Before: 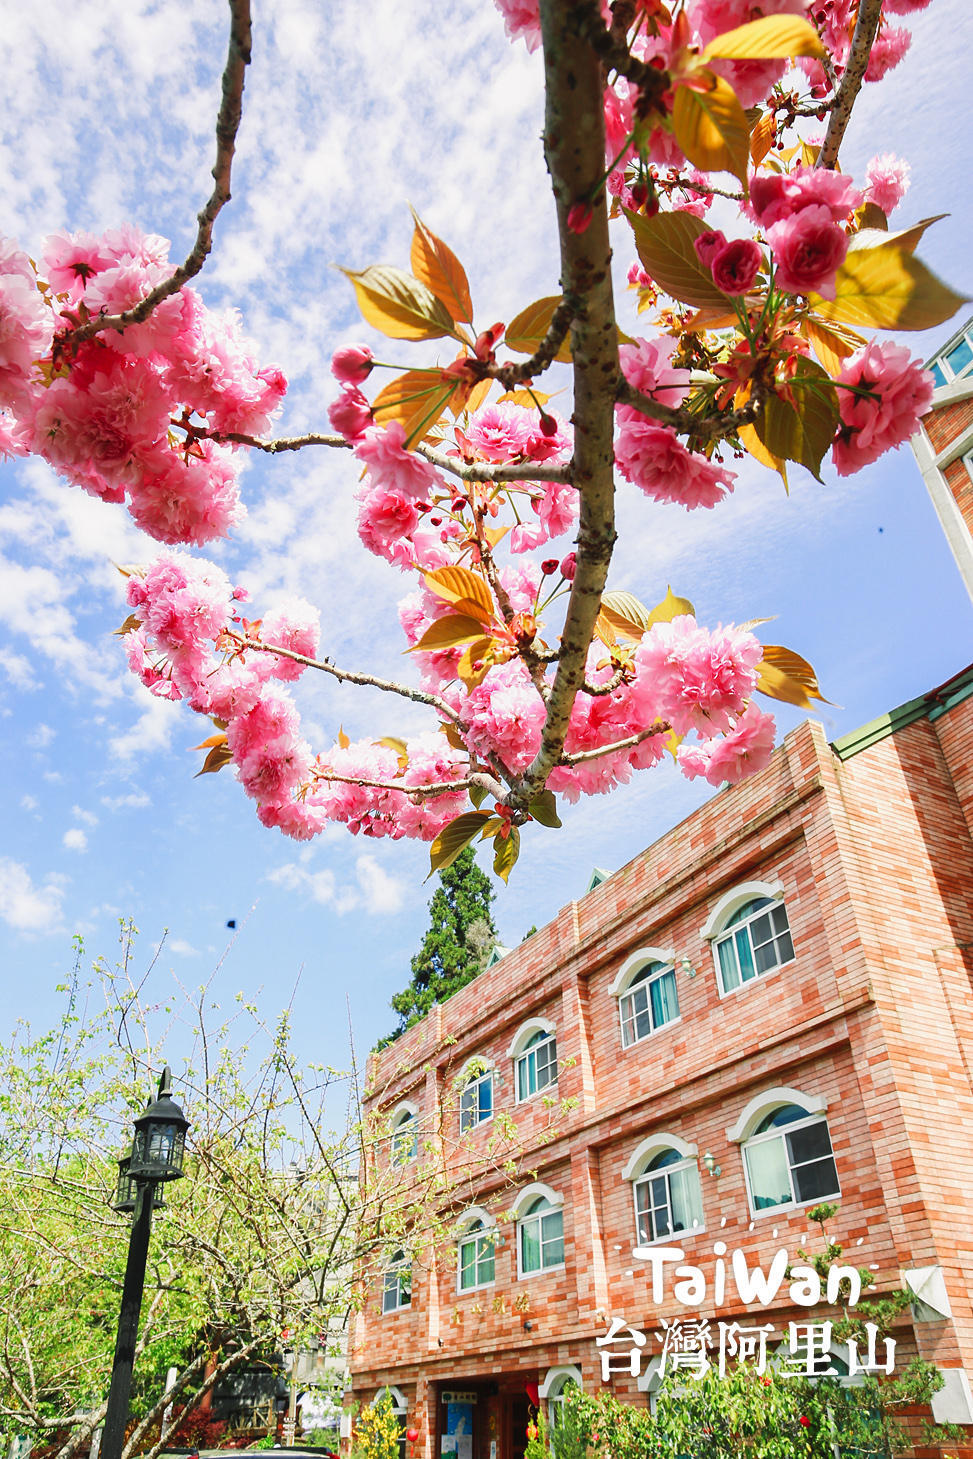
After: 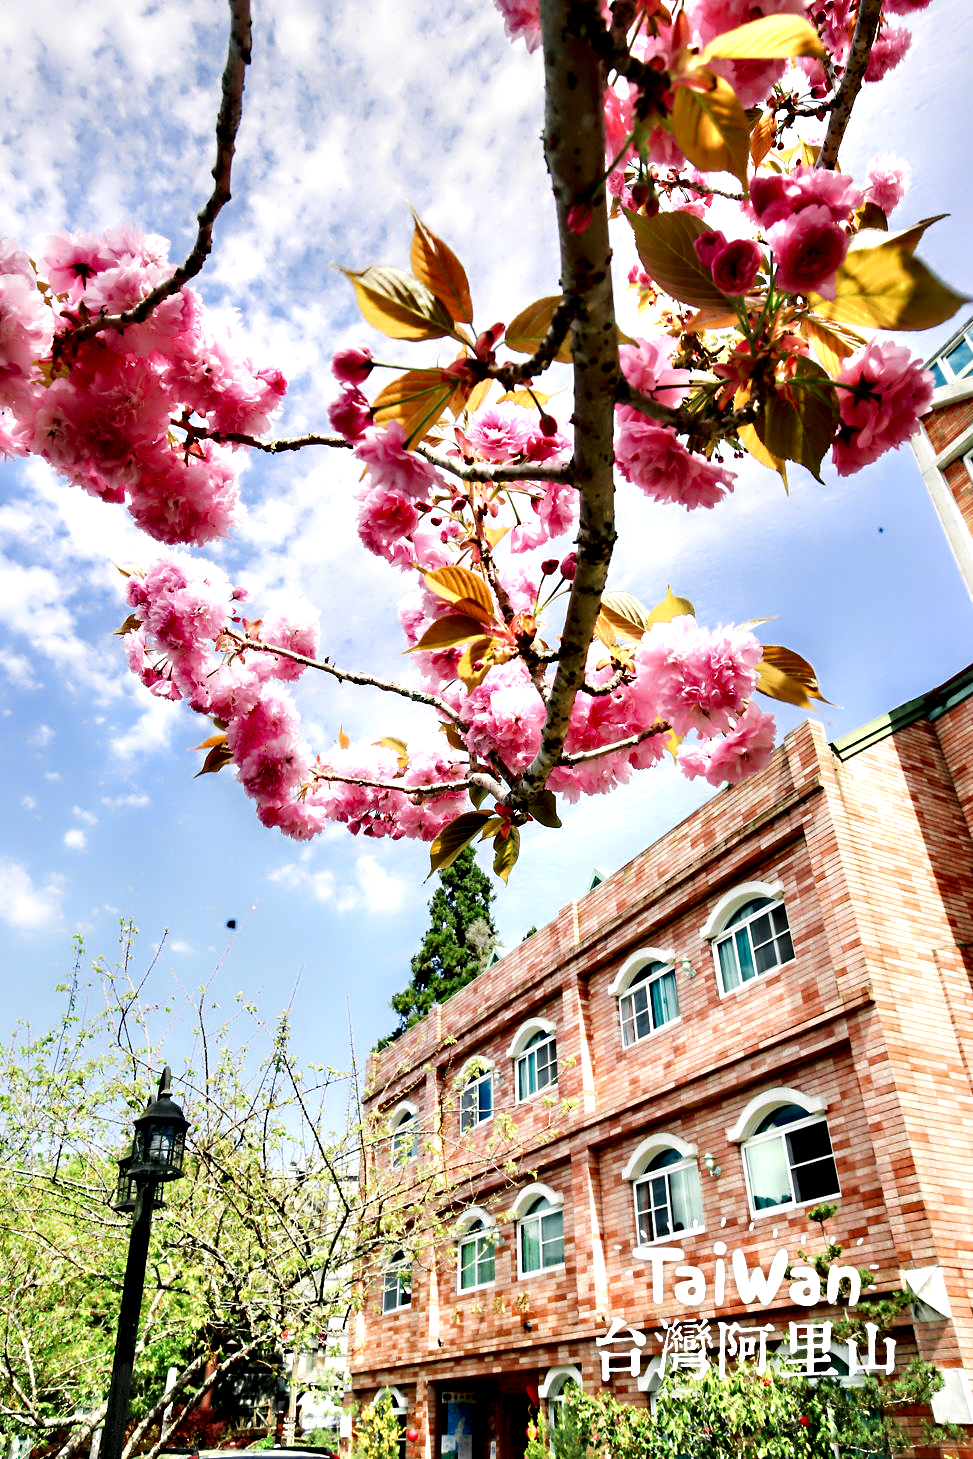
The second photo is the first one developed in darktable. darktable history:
contrast equalizer: y [[0.783, 0.666, 0.575, 0.77, 0.556, 0.501], [0.5 ×6], [0.5 ×6], [0, 0.02, 0.272, 0.399, 0.062, 0], [0 ×6]]
tone equalizer: -7 EV 0.138 EV, mask exposure compensation -0.51 EV
